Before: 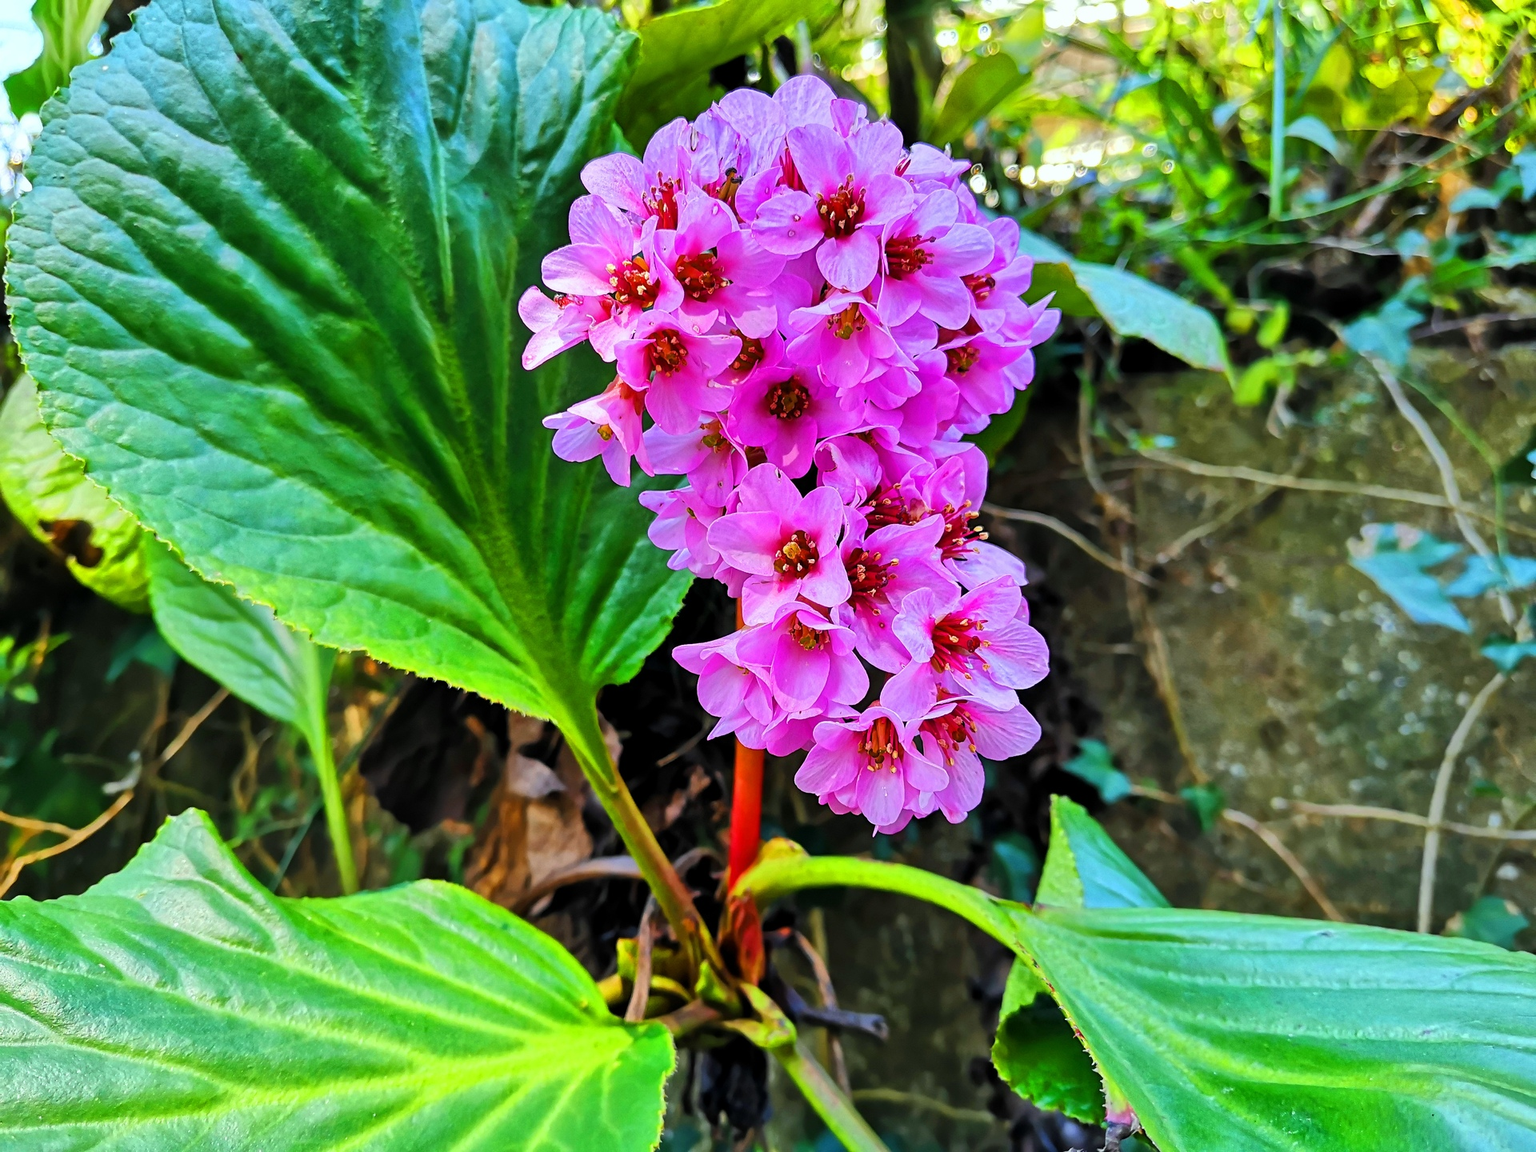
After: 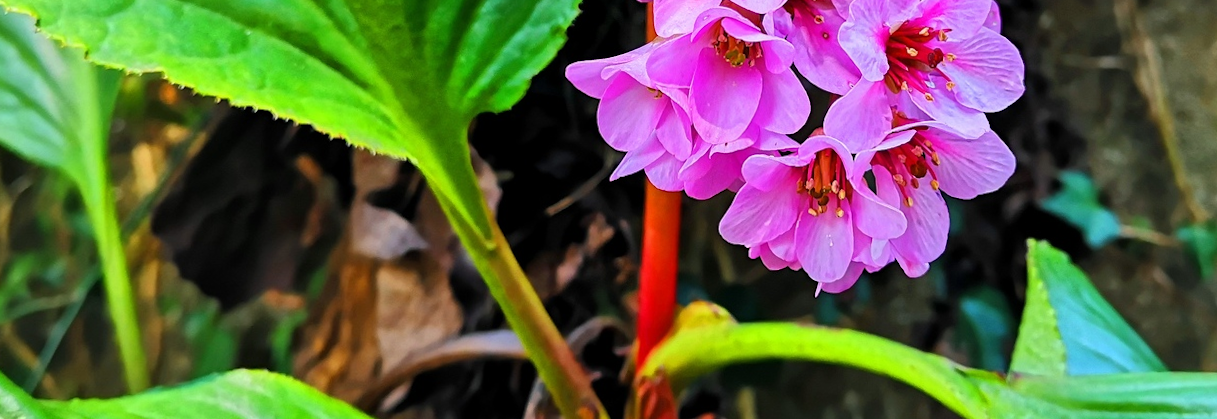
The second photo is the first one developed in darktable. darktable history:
crop: left 18.091%, top 51.13%, right 17.525%, bottom 16.85%
rotate and perspective: rotation -0.013°, lens shift (vertical) -0.027, lens shift (horizontal) 0.178, crop left 0.016, crop right 0.989, crop top 0.082, crop bottom 0.918
